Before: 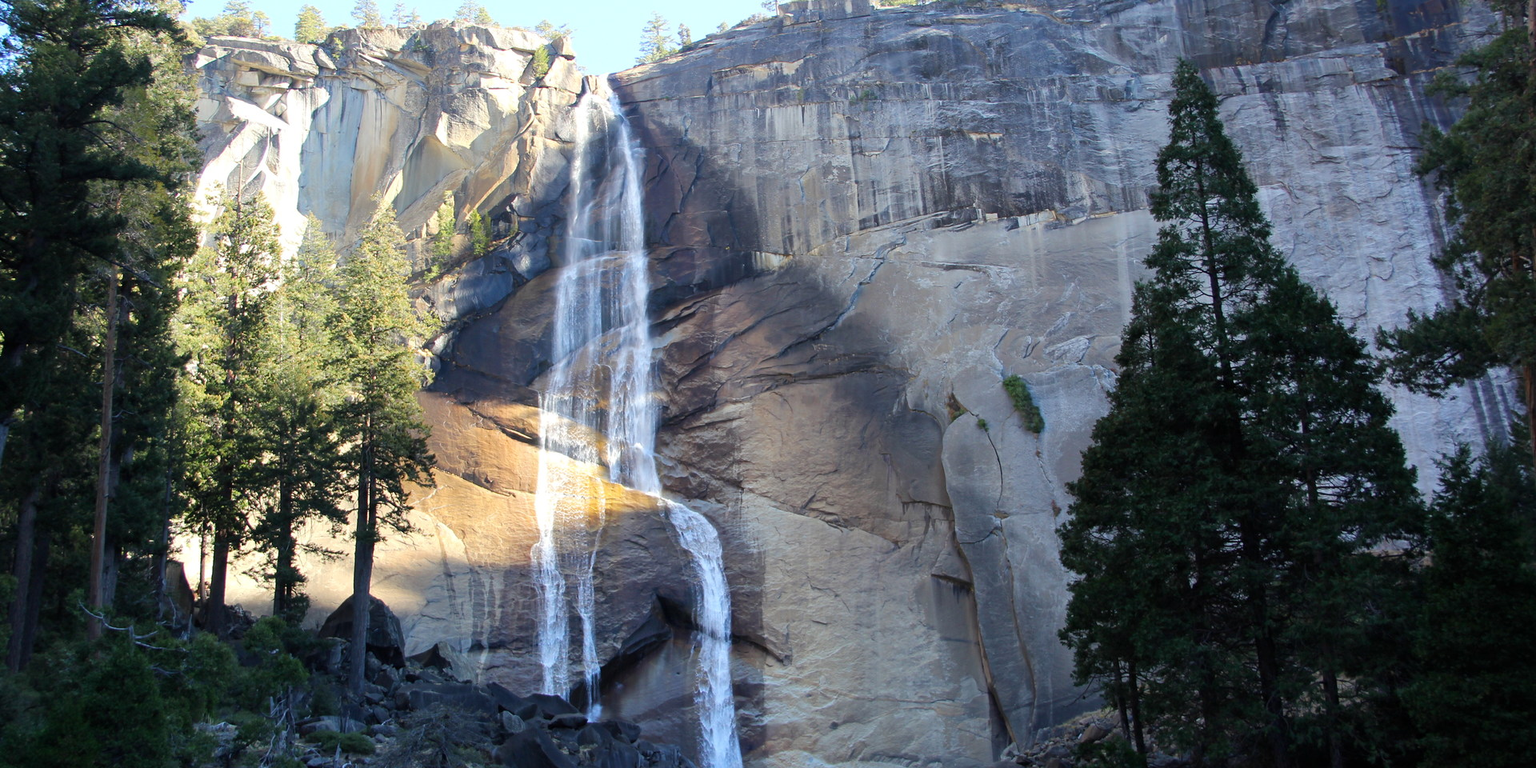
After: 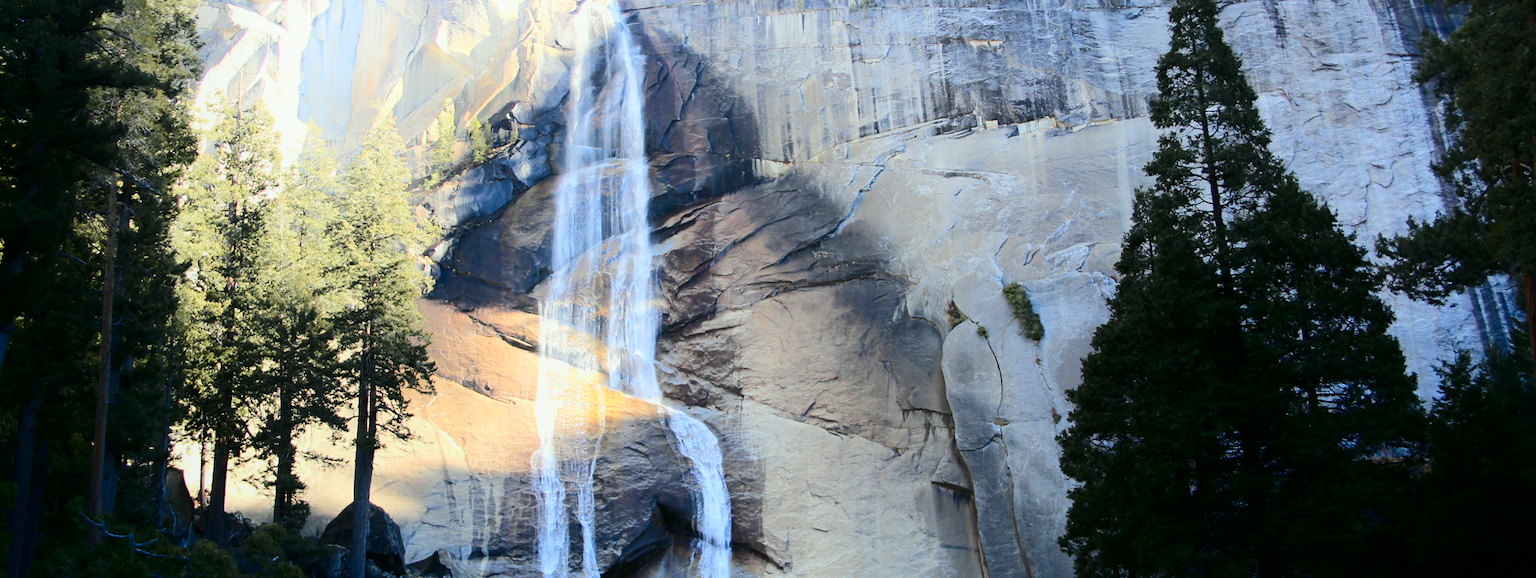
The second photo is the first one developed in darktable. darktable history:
crop and rotate: top 12.116%, bottom 12.488%
exposure: exposure -0.248 EV, compensate highlight preservation false
tone curve: curves: ch0 [(0, 0) (0.21, 0.21) (0.43, 0.586) (0.65, 0.793) (1, 1)]; ch1 [(0, 0) (0.382, 0.447) (0.492, 0.484) (0.544, 0.547) (0.583, 0.578) (0.599, 0.595) (0.67, 0.673) (1, 1)]; ch2 [(0, 0) (0.411, 0.382) (0.492, 0.5) (0.531, 0.534) (0.56, 0.573) (0.599, 0.602) (0.696, 0.693) (1, 1)], color space Lab, independent channels, preserve colors none
shadows and highlights: shadows -54.92, highlights 85.8, soften with gaussian
